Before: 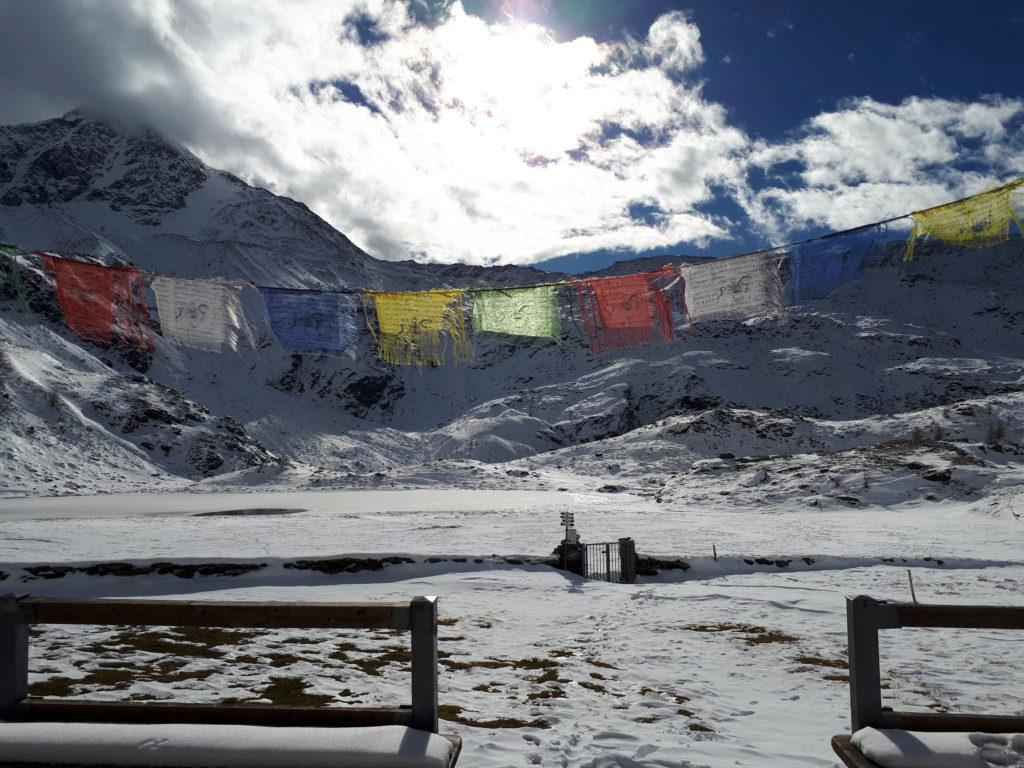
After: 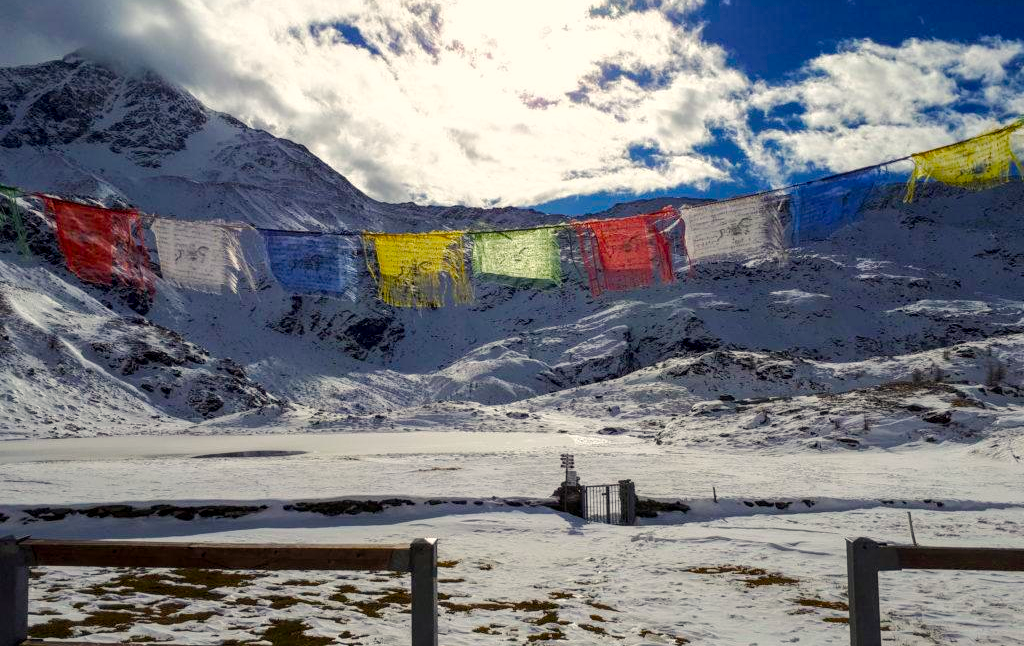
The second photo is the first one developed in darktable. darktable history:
color balance rgb: shadows lift › chroma 1.005%, shadows lift › hue 31.39°, power › hue 329.13°, highlights gain › chroma 3.021%, highlights gain › hue 76.29°, linear chroma grading › global chroma 14.6%, perceptual saturation grading › global saturation 20%, perceptual saturation grading › highlights -25.368%, perceptual saturation grading › shadows 25.389%, perceptual brilliance grading › mid-tones 10.159%, perceptual brilliance grading › shadows 14.221%, global vibrance 20%
local contrast: on, module defaults
crop: top 7.577%, bottom 8.296%
